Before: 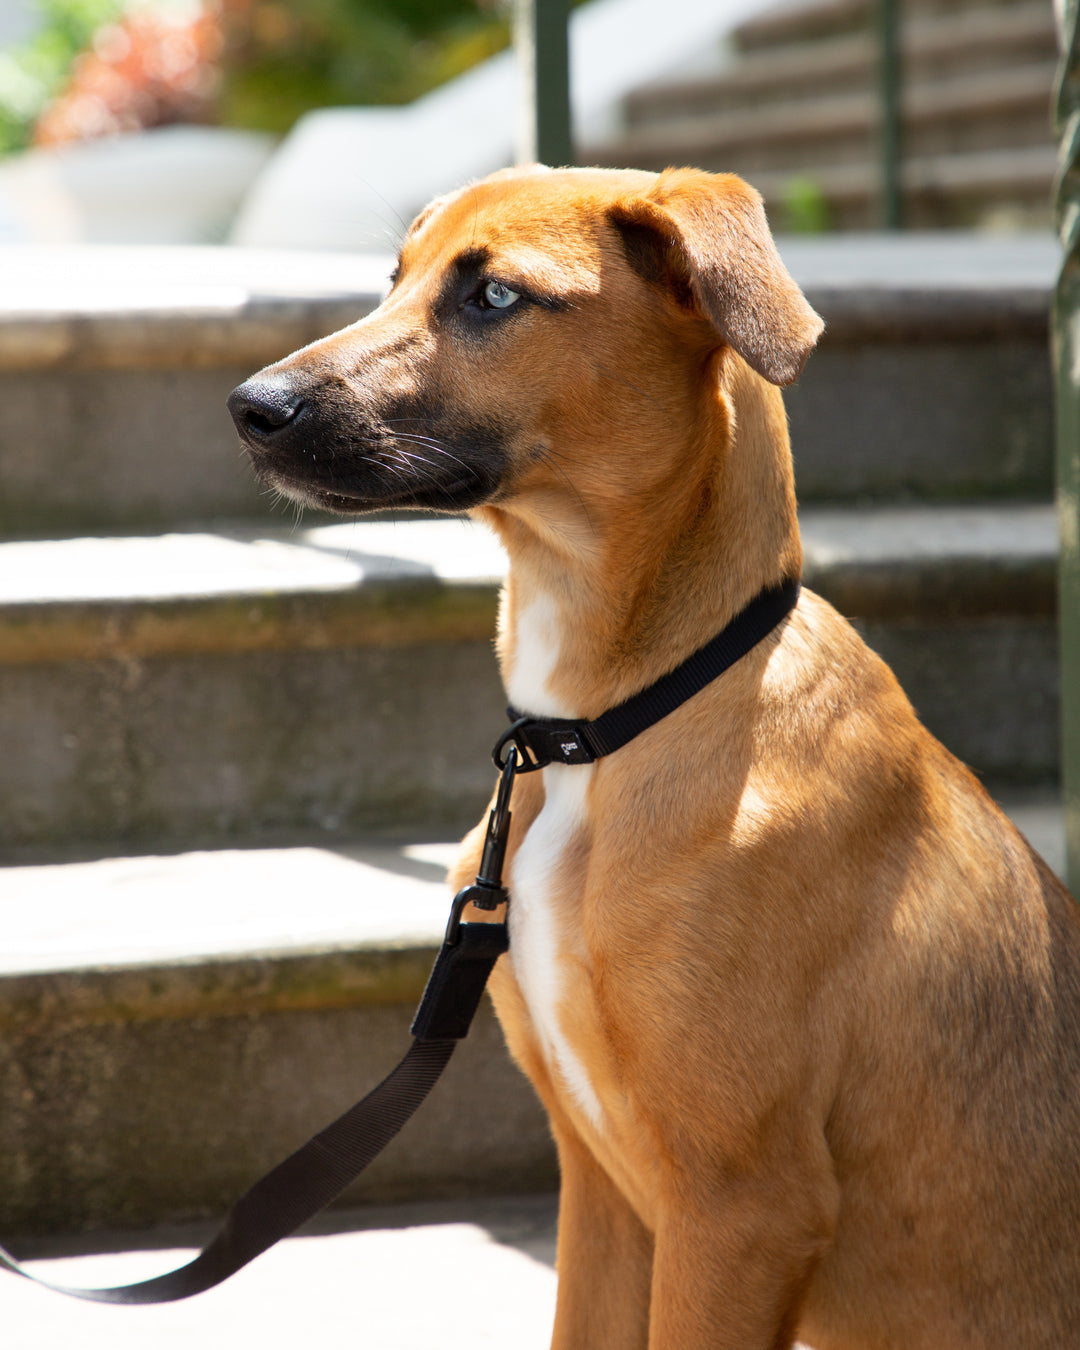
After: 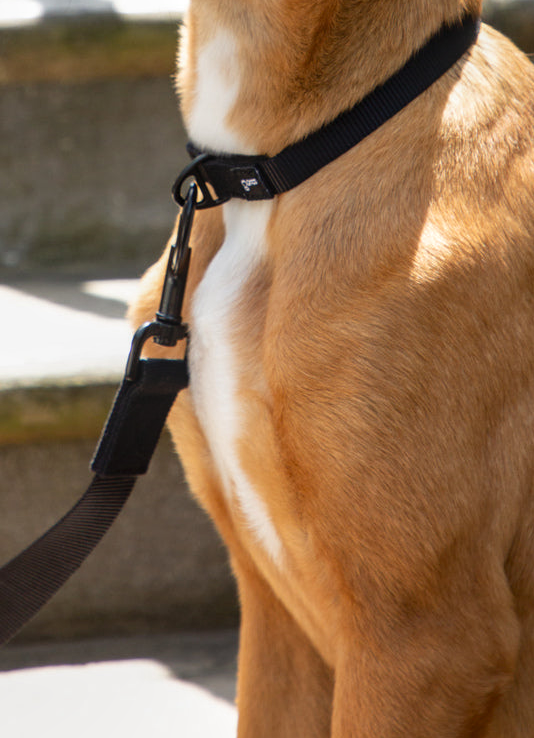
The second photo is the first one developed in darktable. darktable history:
crop: left 29.672%, top 41.786%, right 20.851%, bottom 3.487%
local contrast: detail 115%
